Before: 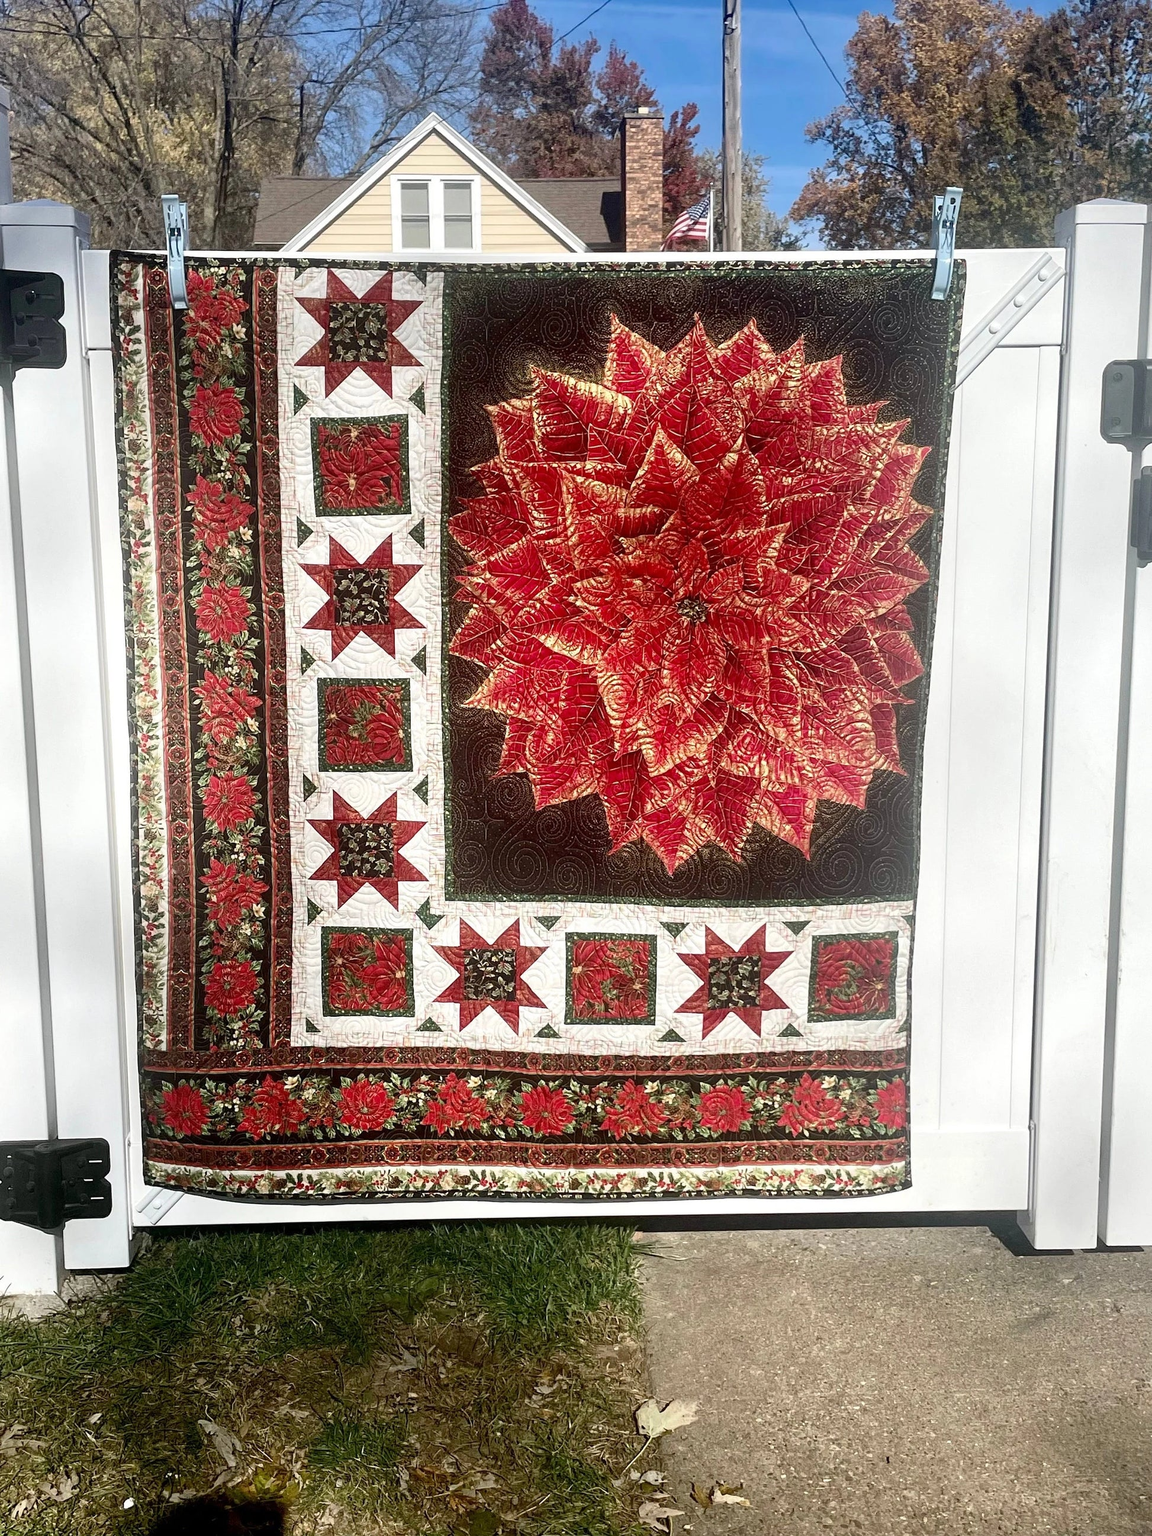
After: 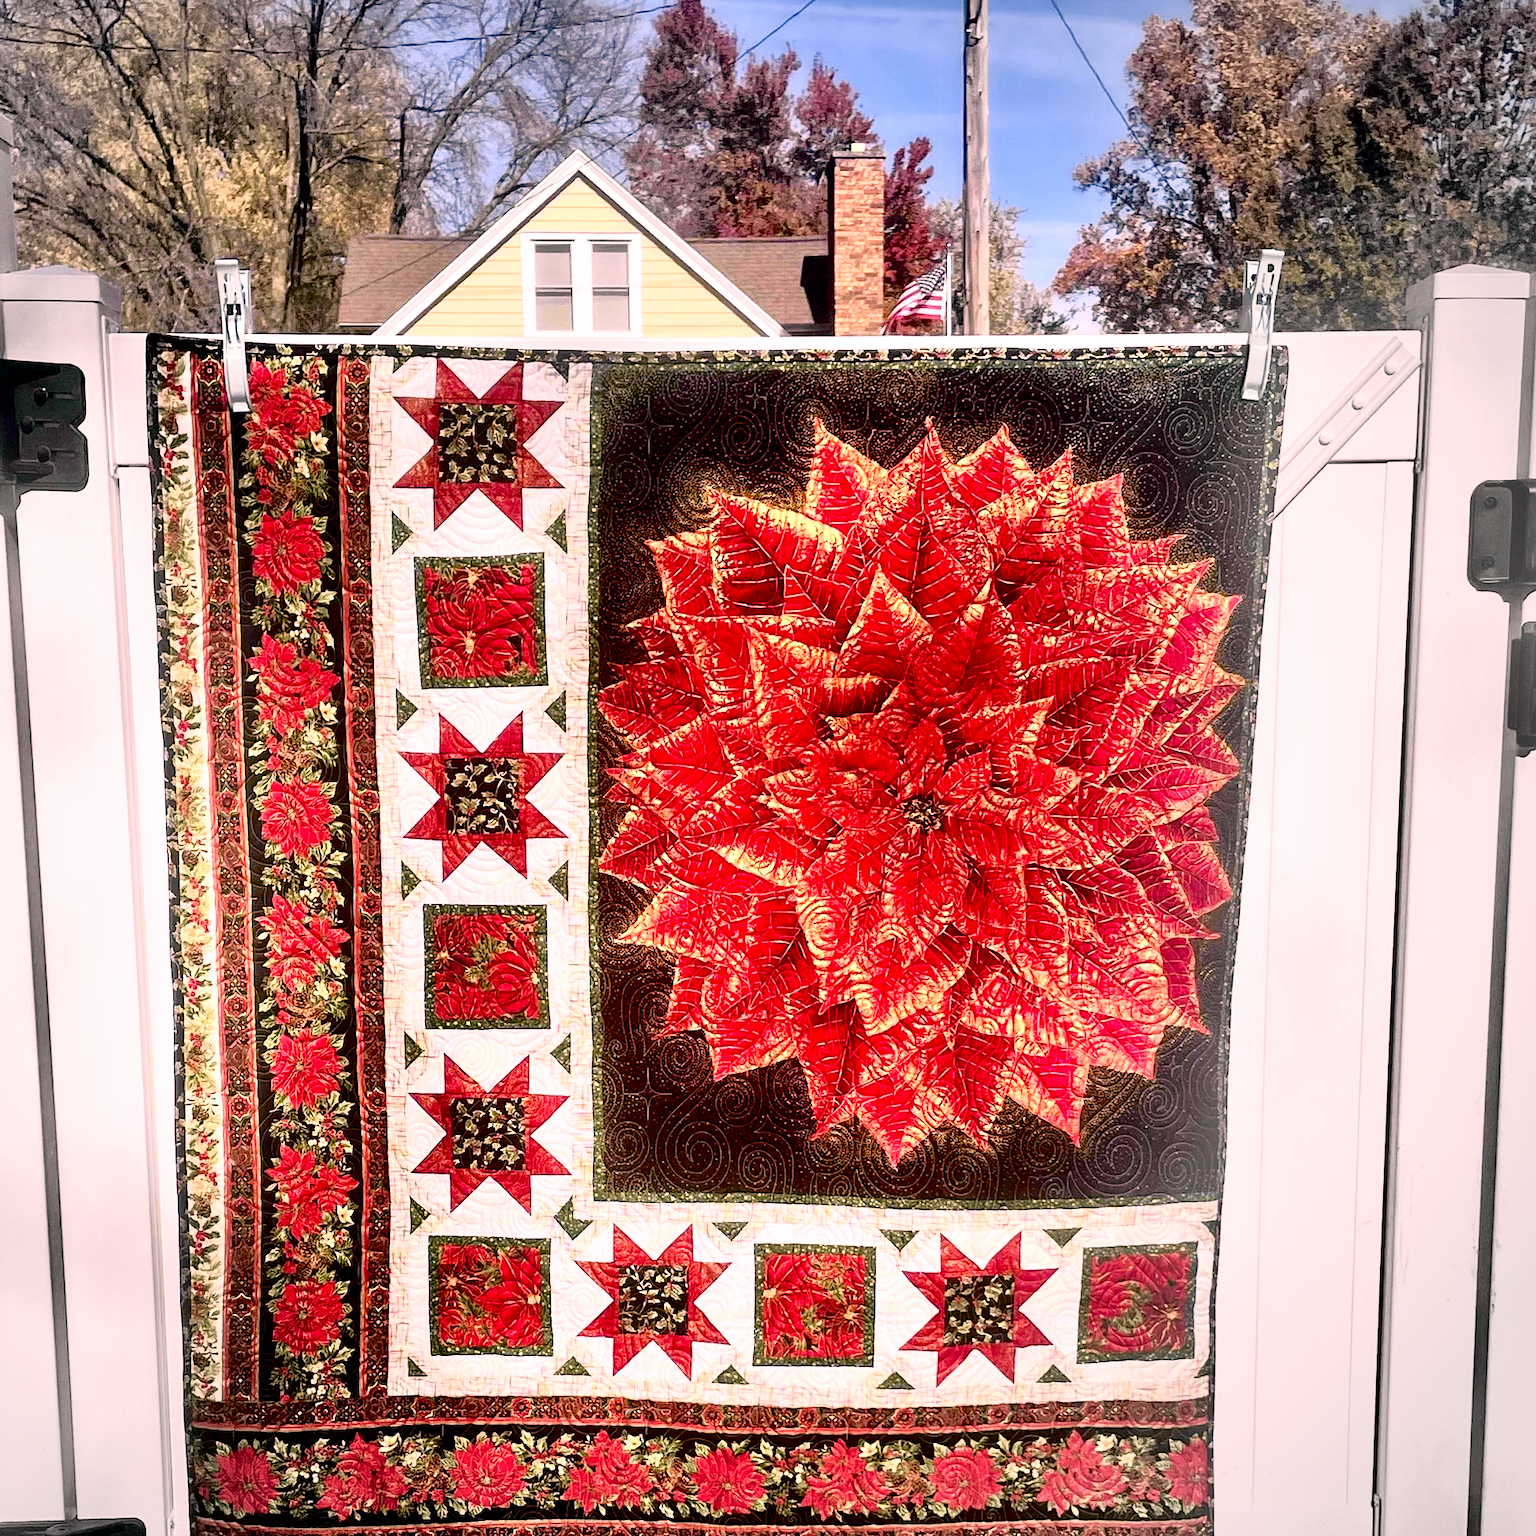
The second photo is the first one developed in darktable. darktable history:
exposure: black level correction 0.005, exposure 0.284 EV, compensate exposure bias true, compensate highlight preservation false
color correction: highlights a* 14.63, highlights b* 4.71
color balance rgb: shadows lift › chroma 1.036%, shadows lift › hue 243.11°, linear chroma grading › shadows 31.837%, linear chroma grading › global chroma -1.789%, linear chroma grading › mid-tones 4.085%, perceptual saturation grading › global saturation -11.919%
crop: bottom 24.988%
vignetting: fall-off start 79.69%, brightness -0.262, center (-0.122, -0.004)
contrast equalizer: octaves 7, y [[0.536, 0.565, 0.581, 0.516, 0.52, 0.491], [0.5 ×6], [0.5 ×6], [0 ×6], [0 ×6]]
tone curve: curves: ch0 [(0, 0) (0.062, 0.023) (0.168, 0.142) (0.359, 0.44) (0.469, 0.544) (0.634, 0.722) (0.839, 0.909) (0.998, 0.978)]; ch1 [(0, 0) (0.437, 0.453) (0.472, 0.47) (0.502, 0.504) (0.527, 0.546) (0.568, 0.619) (0.608, 0.665) (0.669, 0.748) (0.859, 0.899) (1, 1)]; ch2 [(0, 0) (0.33, 0.301) (0.421, 0.443) (0.473, 0.498) (0.509, 0.5) (0.535, 0.564) (0.575, 0.625) (0.608, 0.676) (1, 1)], color space Lab, independent channels, preserve colors none
shadows and highlights: low approximation 0.01, soften with gaussian
